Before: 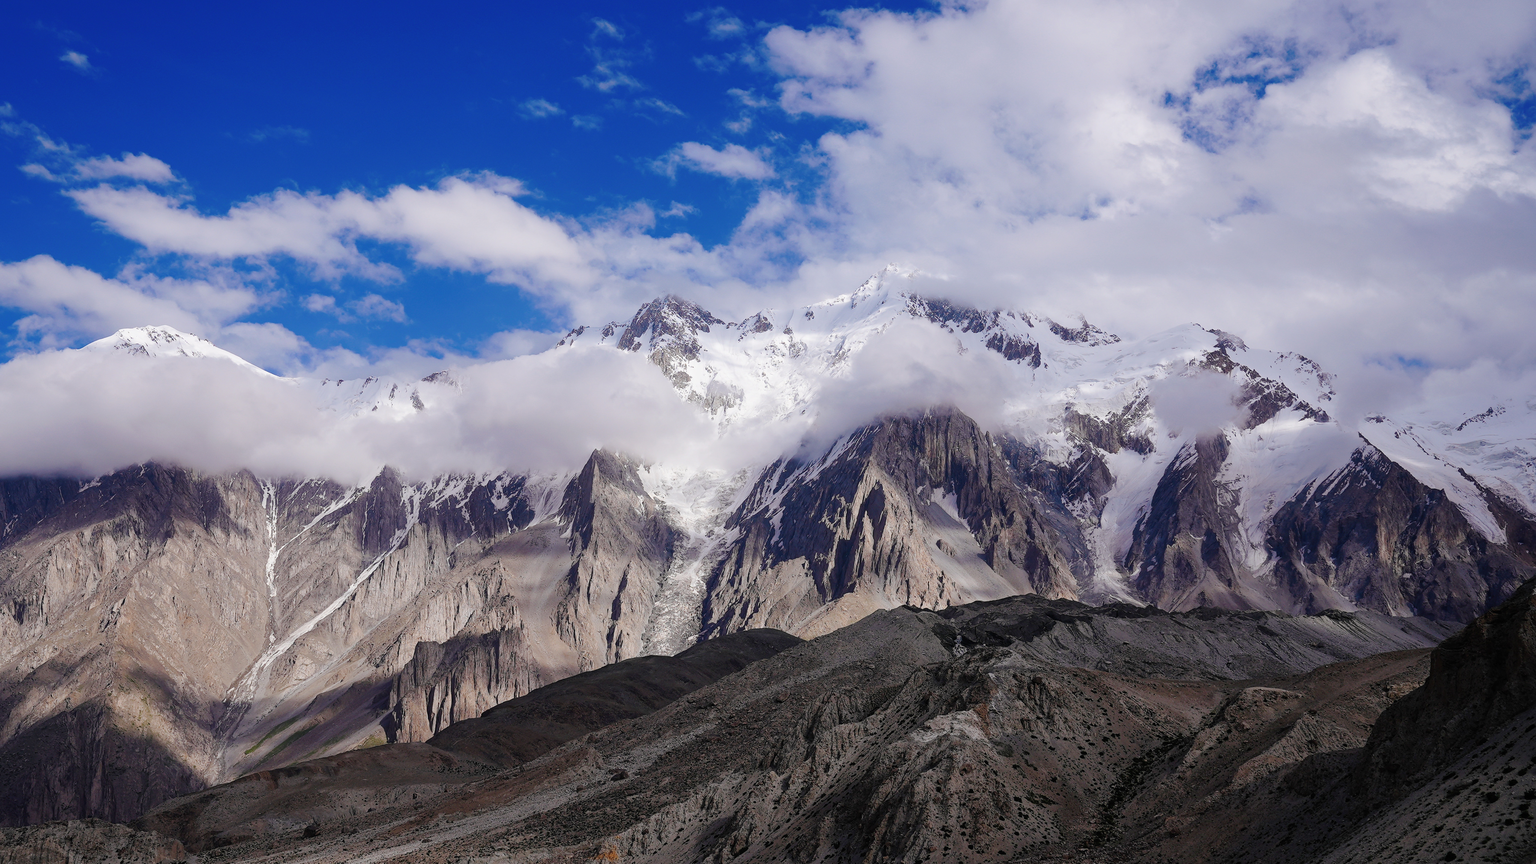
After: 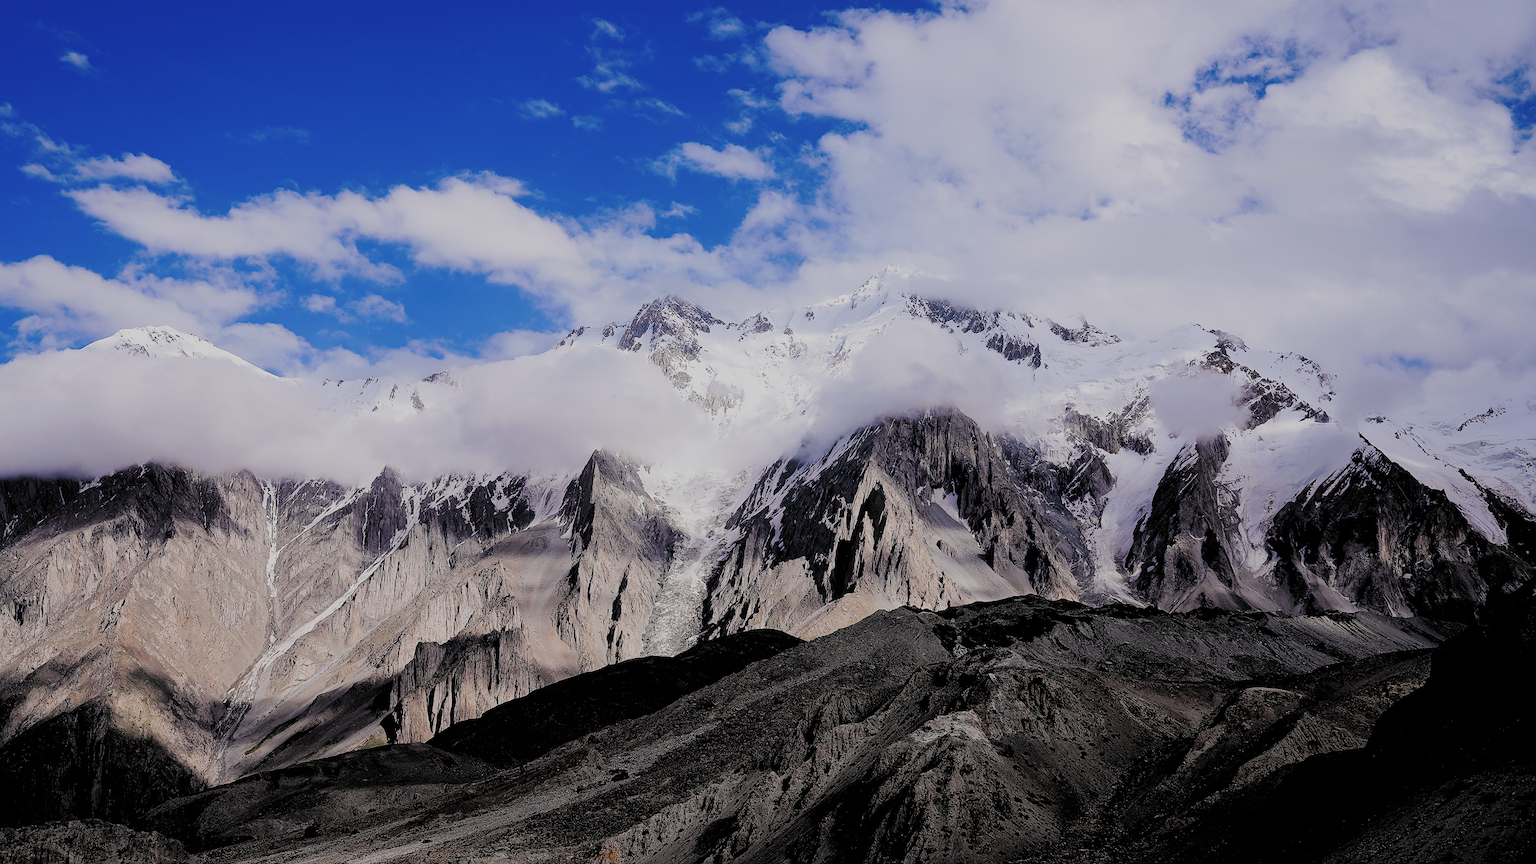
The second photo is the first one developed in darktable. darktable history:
sharpen: on, module defaults
filmic rgb: black relative exposure -2.79 EV, white relative exposure 4.56 EV, hardness 1.72, contrast 1.243, preserve chrominance RGB euclidean norm, color science v5 (2021), iterations of high-quality reconstruction 0, contrast in shadows safe, contrast in highlights safe
